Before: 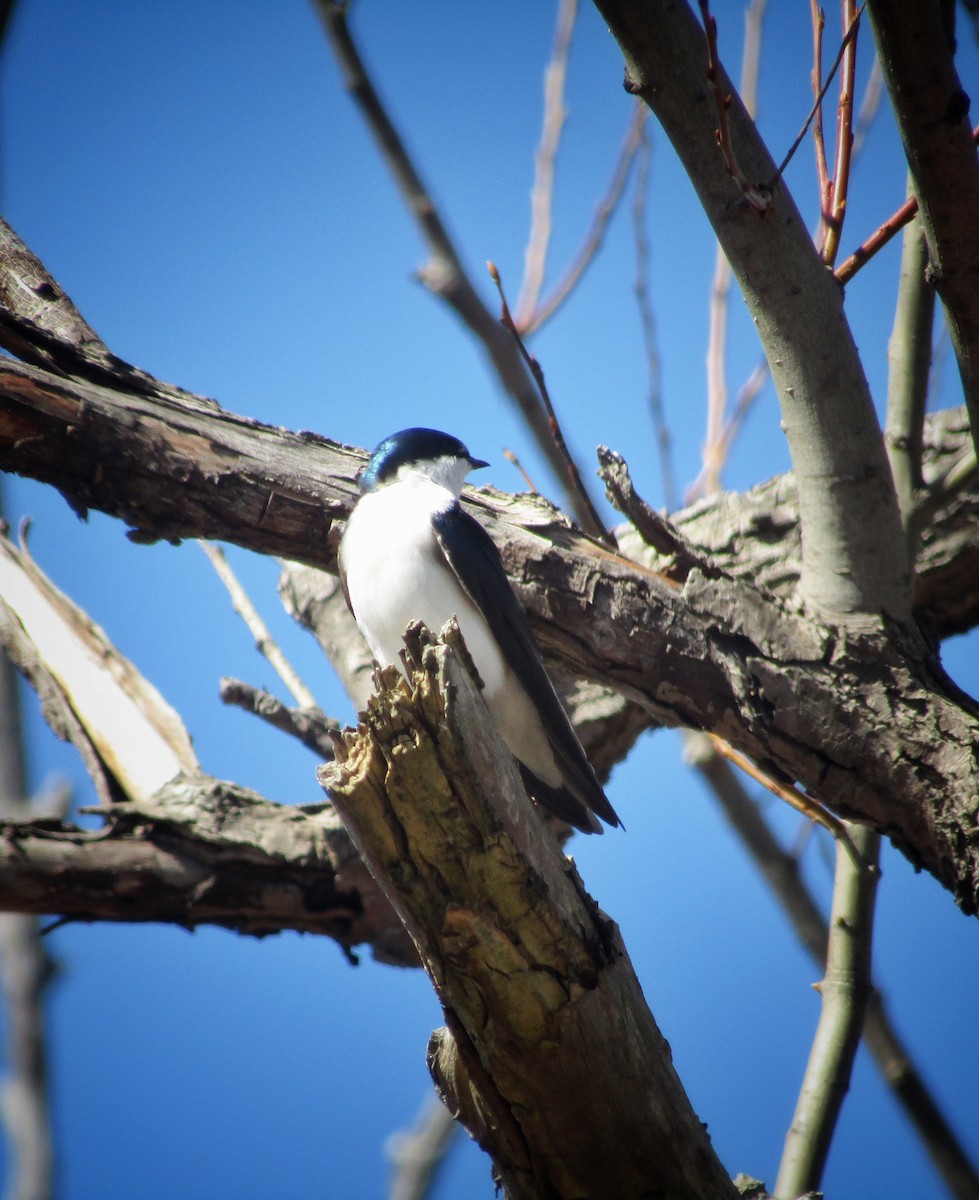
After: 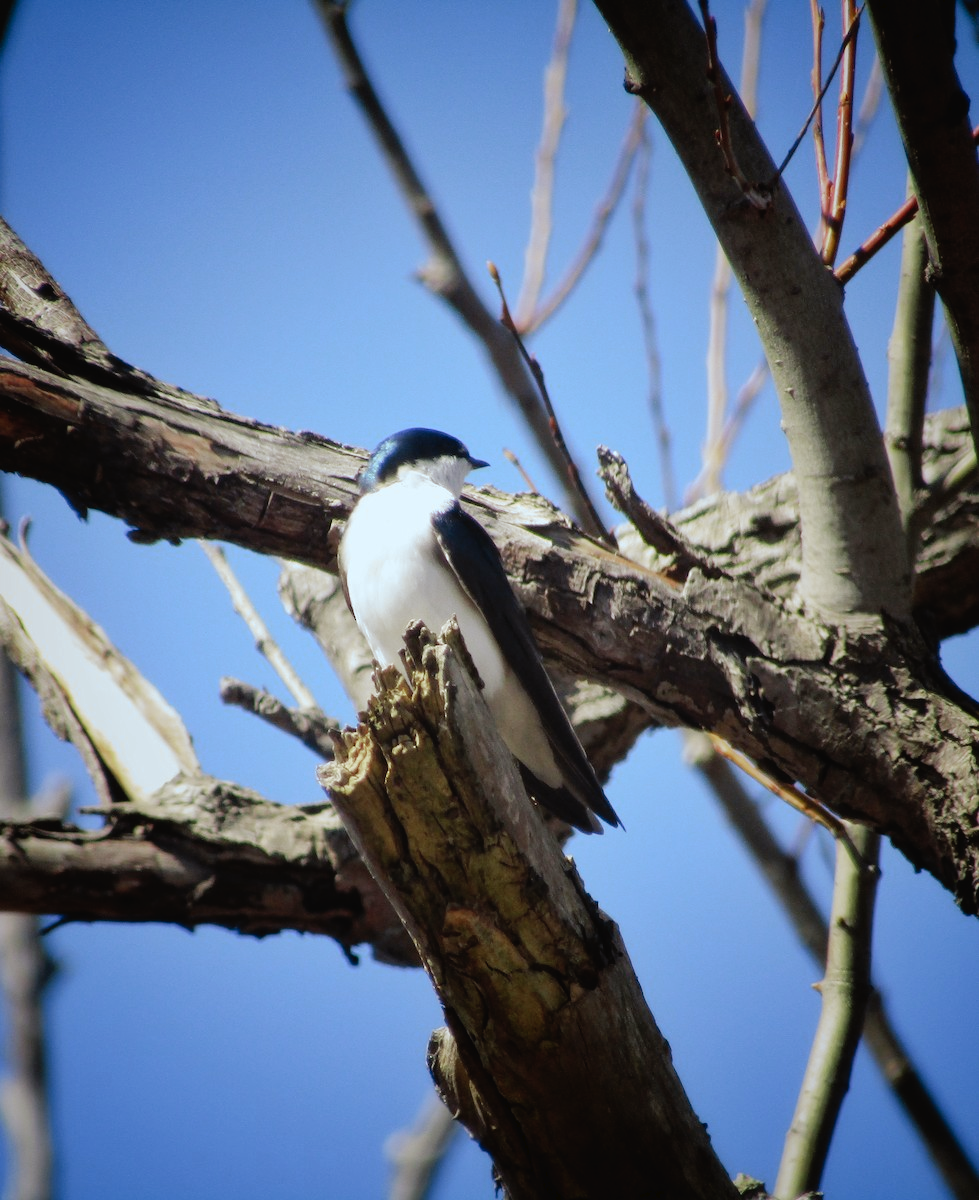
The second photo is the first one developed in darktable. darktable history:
tone curve: curves: ch0 [(0, 0) (0.003, 0.018) (0.011, 0.019) (0.025, 0.02) (0.044, 0.024) (0.069, 0.034) (0.1, 0.049) (0.136, 0.082) (0.177, 0.136) (0.224, 0.196) (0.277, 0.263) (0.335, 0.329) (0.399, 0.401) (0.468, 0.473) (0.543, 0.546) (0.623, 0.625) (0.709, 0.698) (0.801, 0.779) (0.898, 0.867) (1, 1)], preserve colors none
color look up table: target L [93.4, 86.44, 84.62, 79.07, 81.68, 73.95, 74.02, 73.31, 65.26, 58.26, 52.31, 55.64, 33.75, 34.53, 28.32, 3.769, 201.82, 83.36, 76.18, 72.85, 65.89, 57.68, 58.09, 48, 43.55, 48.32, 34.18, 37.05, 28.21, 94.93, 77.04, 71.54, 72.54, 67.47, 65.08, 61.03, 51.66, 53.66, 54, 41.5, 46.97, 30.6, 33.97, 17.59, 8.053, 87.24, 80.73, 77.25, 52.05], target a [-2.059, -25.89, -53.34, -9.056, -69.83, -34.11, -7.634, -57.76, -60.17, -54.97, -9.071, -2.914, -30.7, -29.96, -10.02, -2.981, 0, -12.32, 16.15, 7.525, 22.52, 47.85, 27.02, 56.69, 12.22, 66.15, 35.01, 48.31, 21.41, -3.703, 2.606, 31.12, 21.65, 32.77, 62.13, 67.79, 37.46, 62, 18.71, 3.87, 52.13, 0.265, 43.4, 20.16, 12.6, -27.77, -37.84, -10.4, -25.85], target b [9.044, 28.83, 5.959, 58.63, 46.54, 46.03, 29.8, 19.47, 42.71, 45.01, 44.54, 11.6, 28.72, 21.16, 26.09, 5.833, -0.001, 54.45, -0.903, 34.11, 54.15, 52.58, 22.52, -13.88, 38.4, 49.16, 35.71, 25.74, 20.86, -11.15, -9.624, -37.78, -29.9, -53.76, -61.43, -35.9, -11.69, -1.119, -82.1, -54.5, -61.63, 0.668, -31.53, -42.84, -8.72, -7.558, -31.15, -40.36, -18.56], num patches 49
